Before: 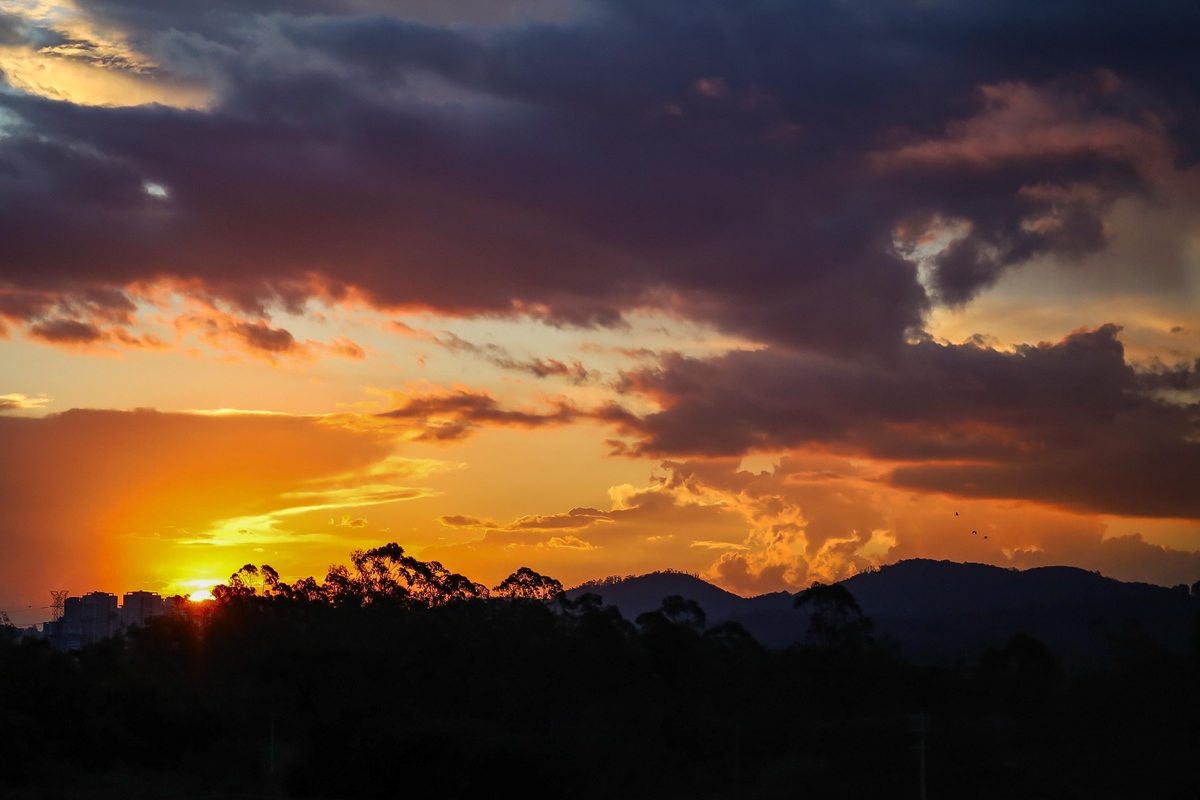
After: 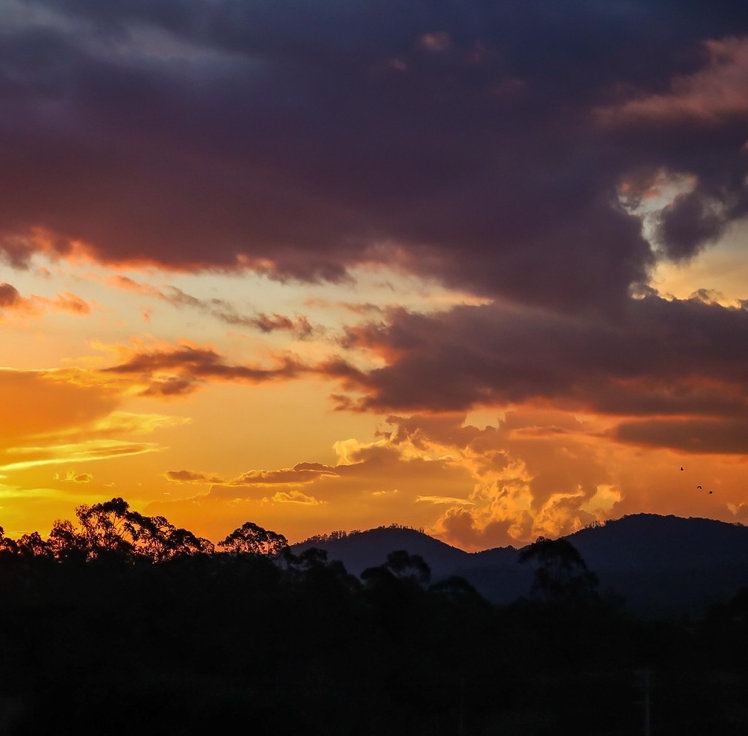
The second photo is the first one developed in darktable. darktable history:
crop and rotate: left 22.918%, top 5.629%, right 14.711%, bottom 2.247%
shadows and highlights: shadows 12, white point adjustment 1.2, highlights -0.36, soften with gaussian
